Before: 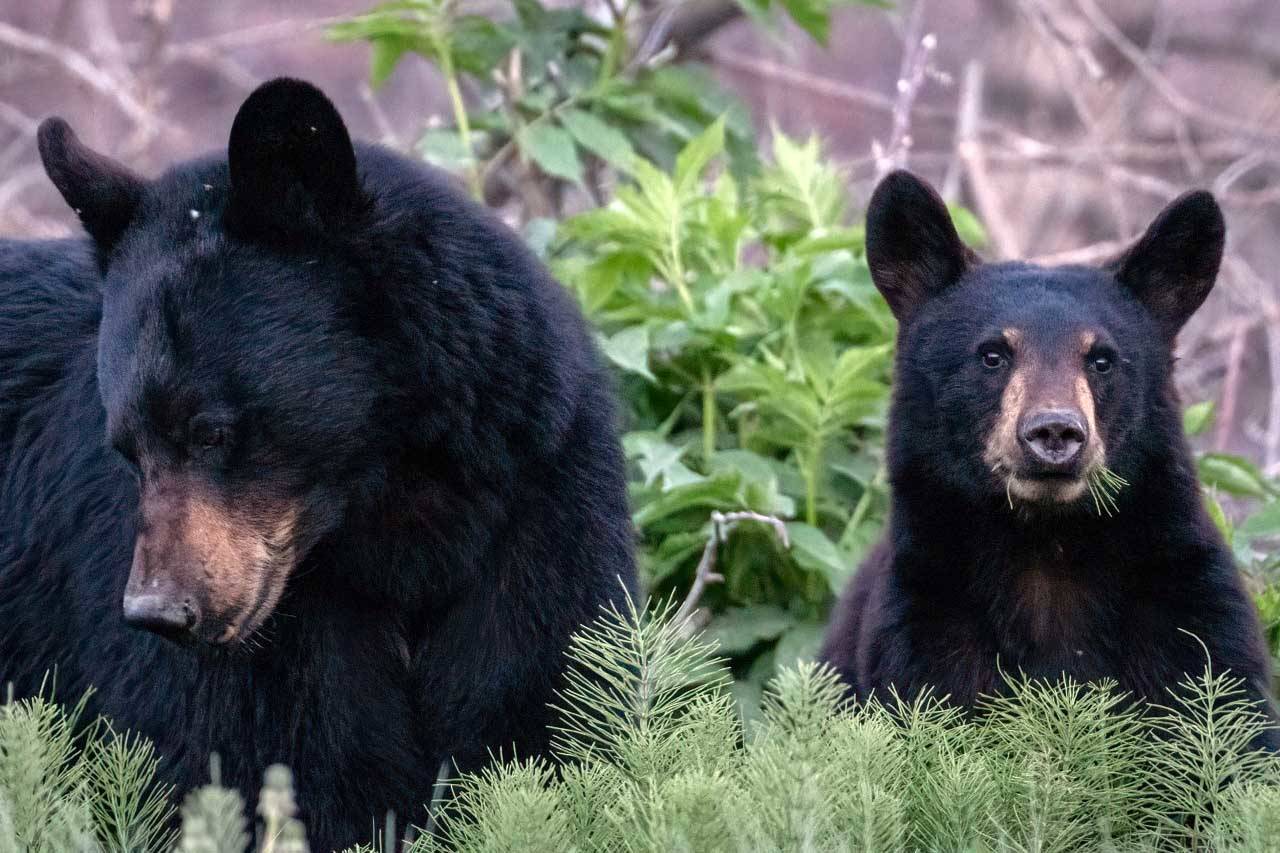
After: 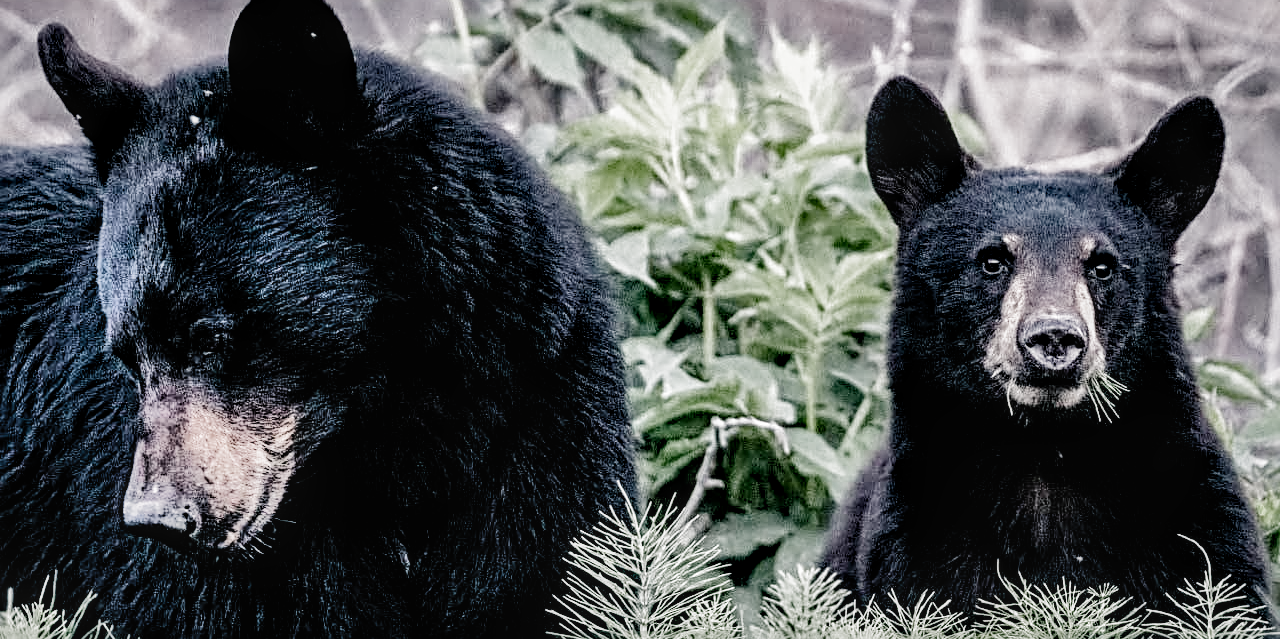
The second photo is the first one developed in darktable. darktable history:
exposure: black level correction -0.002, exposure 0.534 EV, compensate exposure bias true, compensate highlight preservation false
crop: top 11.025%, bottom 13.962%
local contrast: detail 130%
color balance rgb: shadows lift › chroma 2.034%, shadows lift › hue 247.4°, power › luminance -7.565%, power › chroma 1.123%, power › hue 218.27°, highlights gain › chroma 1.018%, highlights gain › hue 60.25°, perceptual saturation grading › global saturation 0.599%, perceptual saturation grading › highlights -15.567%, perceptual saturation grading › shadows 25.941%
sharpen: radius 3.026, amount 0.772
shadows and highlights: shadows 52.84, soften with gaussian
filmic rgb: black relative exposure -5.14 EV, white relative exposure 3.97 EV, hardness 2.89, contrast 1.192, highlights saturation mix -28.98%, preserve chrominance no, color science v4 (2020), type of noise poissonian
